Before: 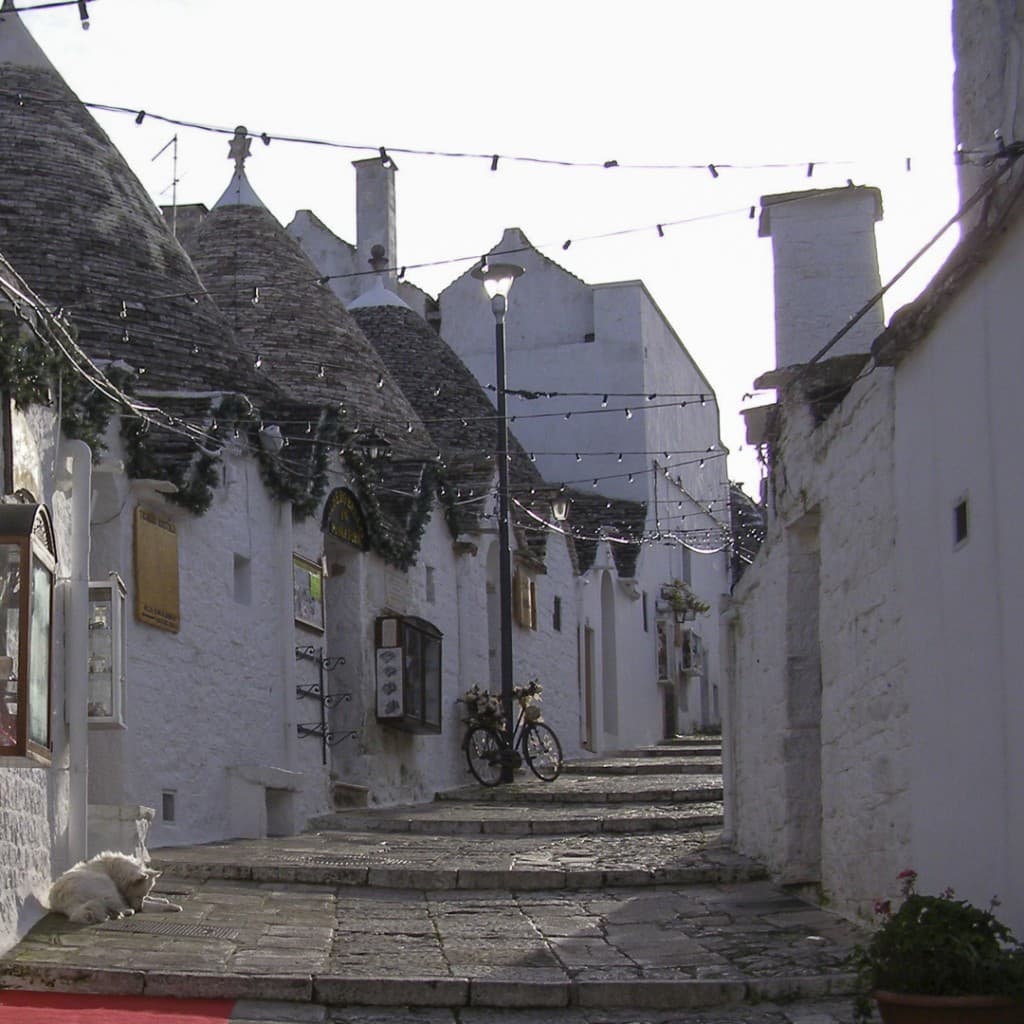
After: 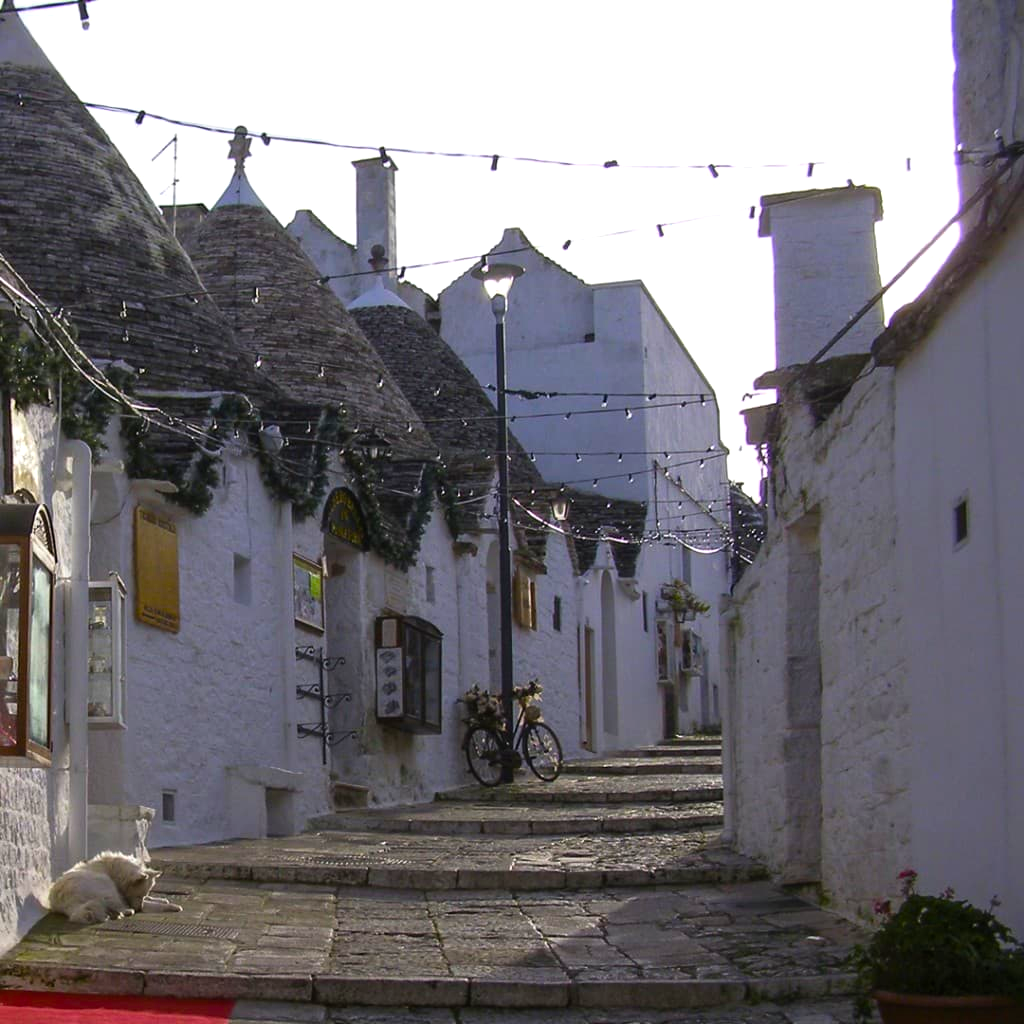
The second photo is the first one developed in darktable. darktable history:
color balance rgb: shadows lift › chroma 0.747%, shadows lift › hue 111.71°, linear chroma grading › global chroma 8.671%, perceptual saturation grading › global saturation 31.185%, global vibrance 35.327%, contrast 10.64%
